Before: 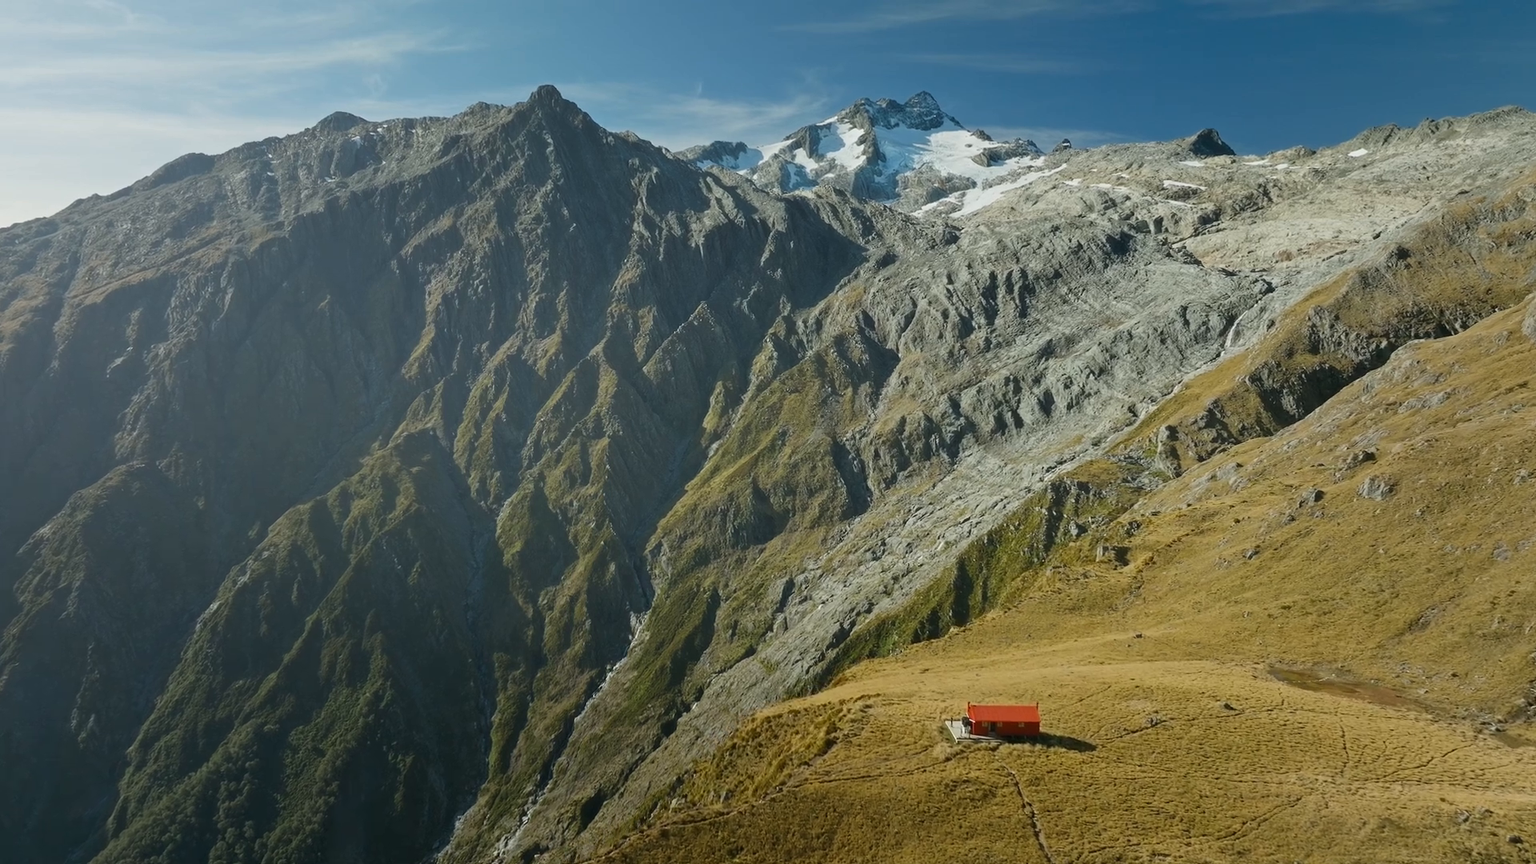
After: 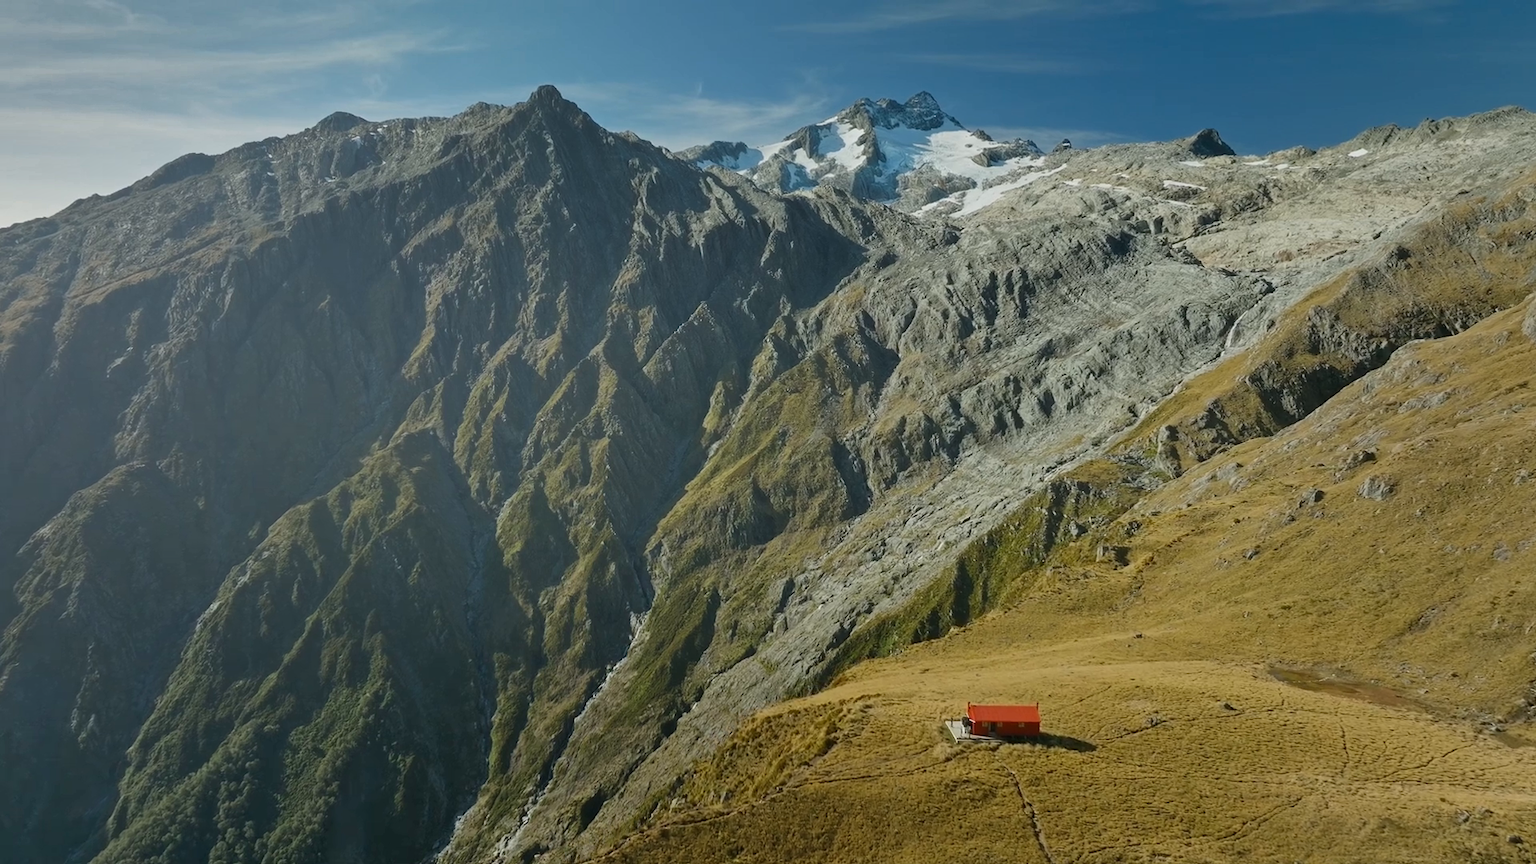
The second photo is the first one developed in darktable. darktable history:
shadows and highlights: white point adjustment -3.64, highlights -63.75, soften with gaussian
